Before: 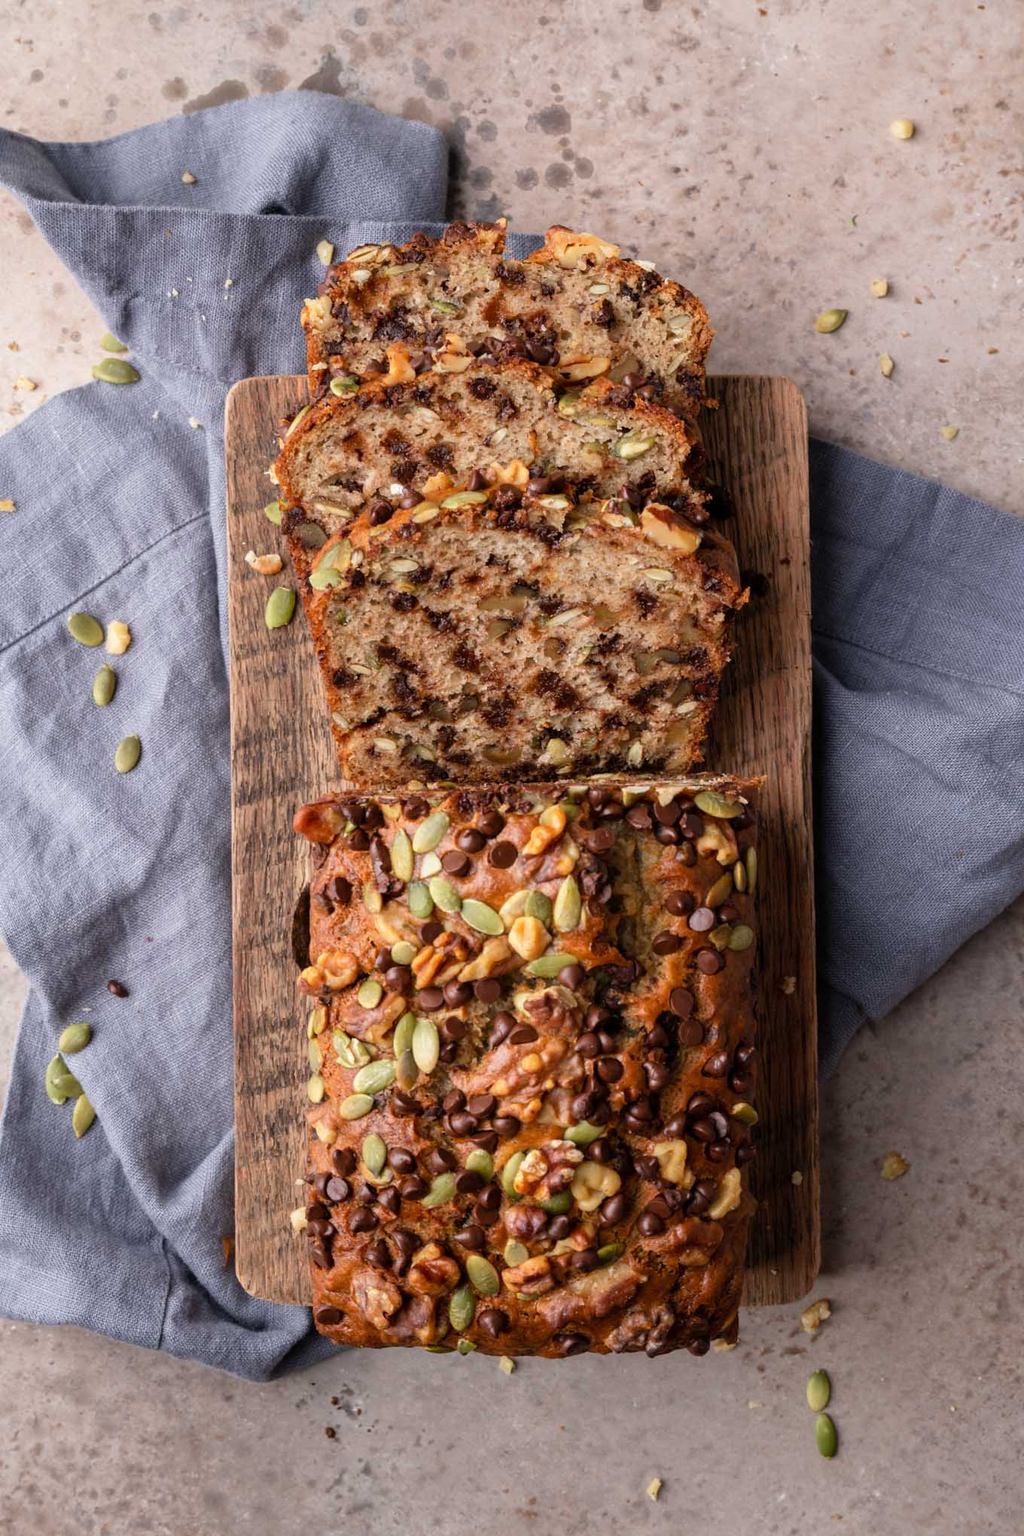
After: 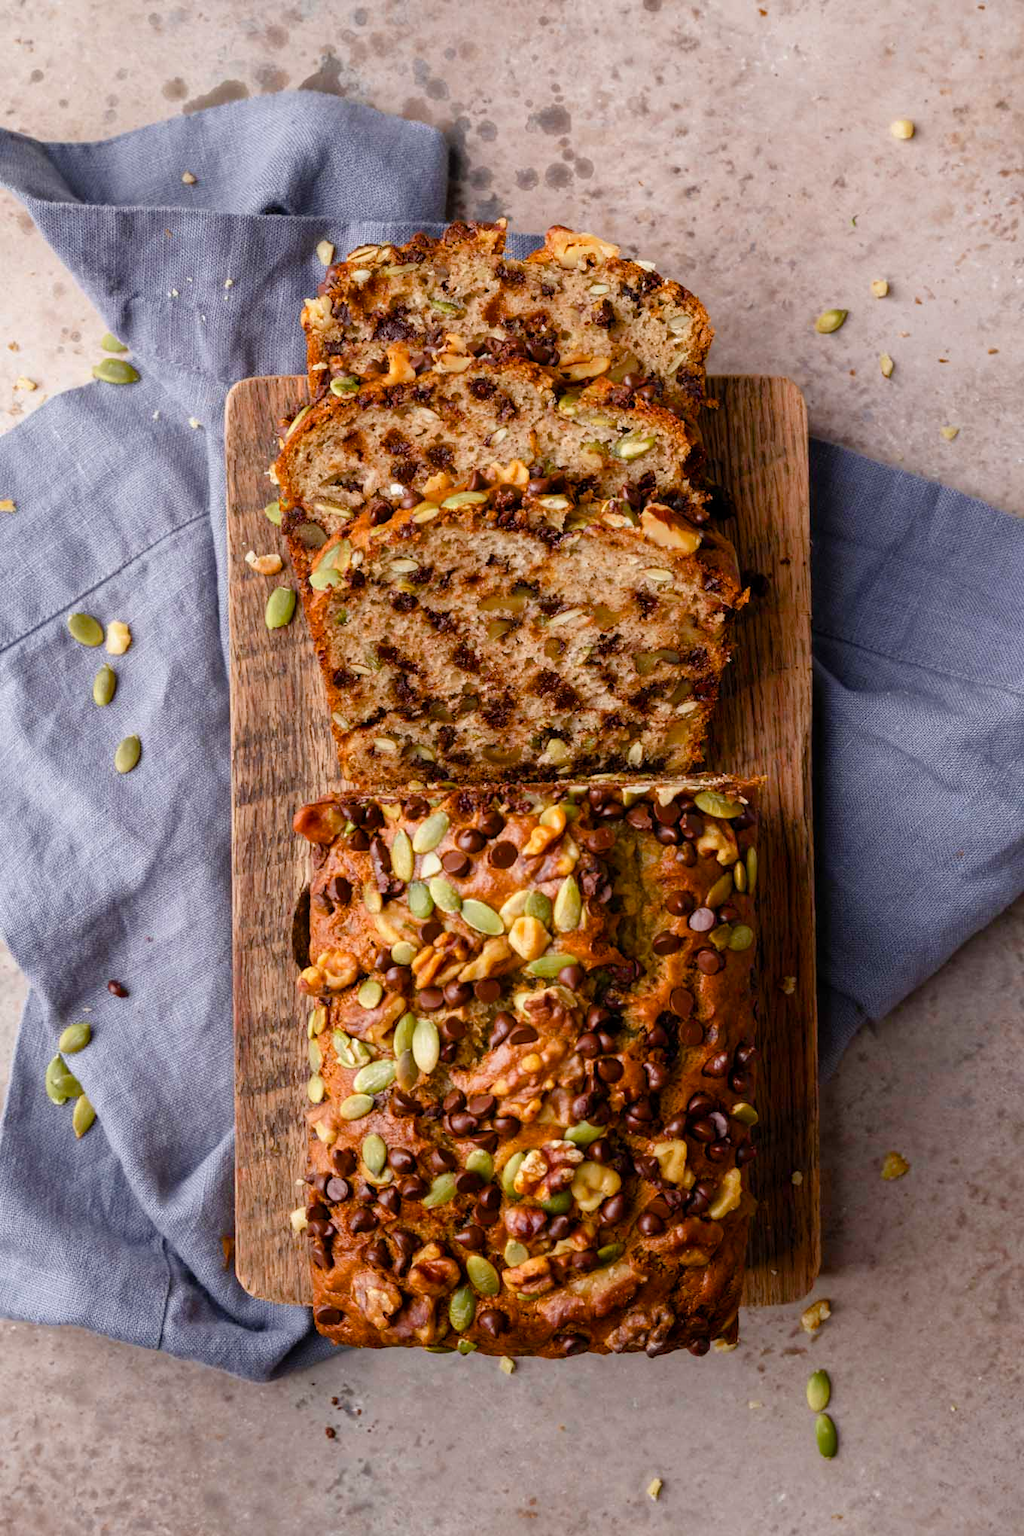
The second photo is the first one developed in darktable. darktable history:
color balance rgb: perceptual saturation grading › global saturation 34.719%, perceptual saturation grading › highlights -29.92%, perceptual saturation grading › shadows 36.213%
